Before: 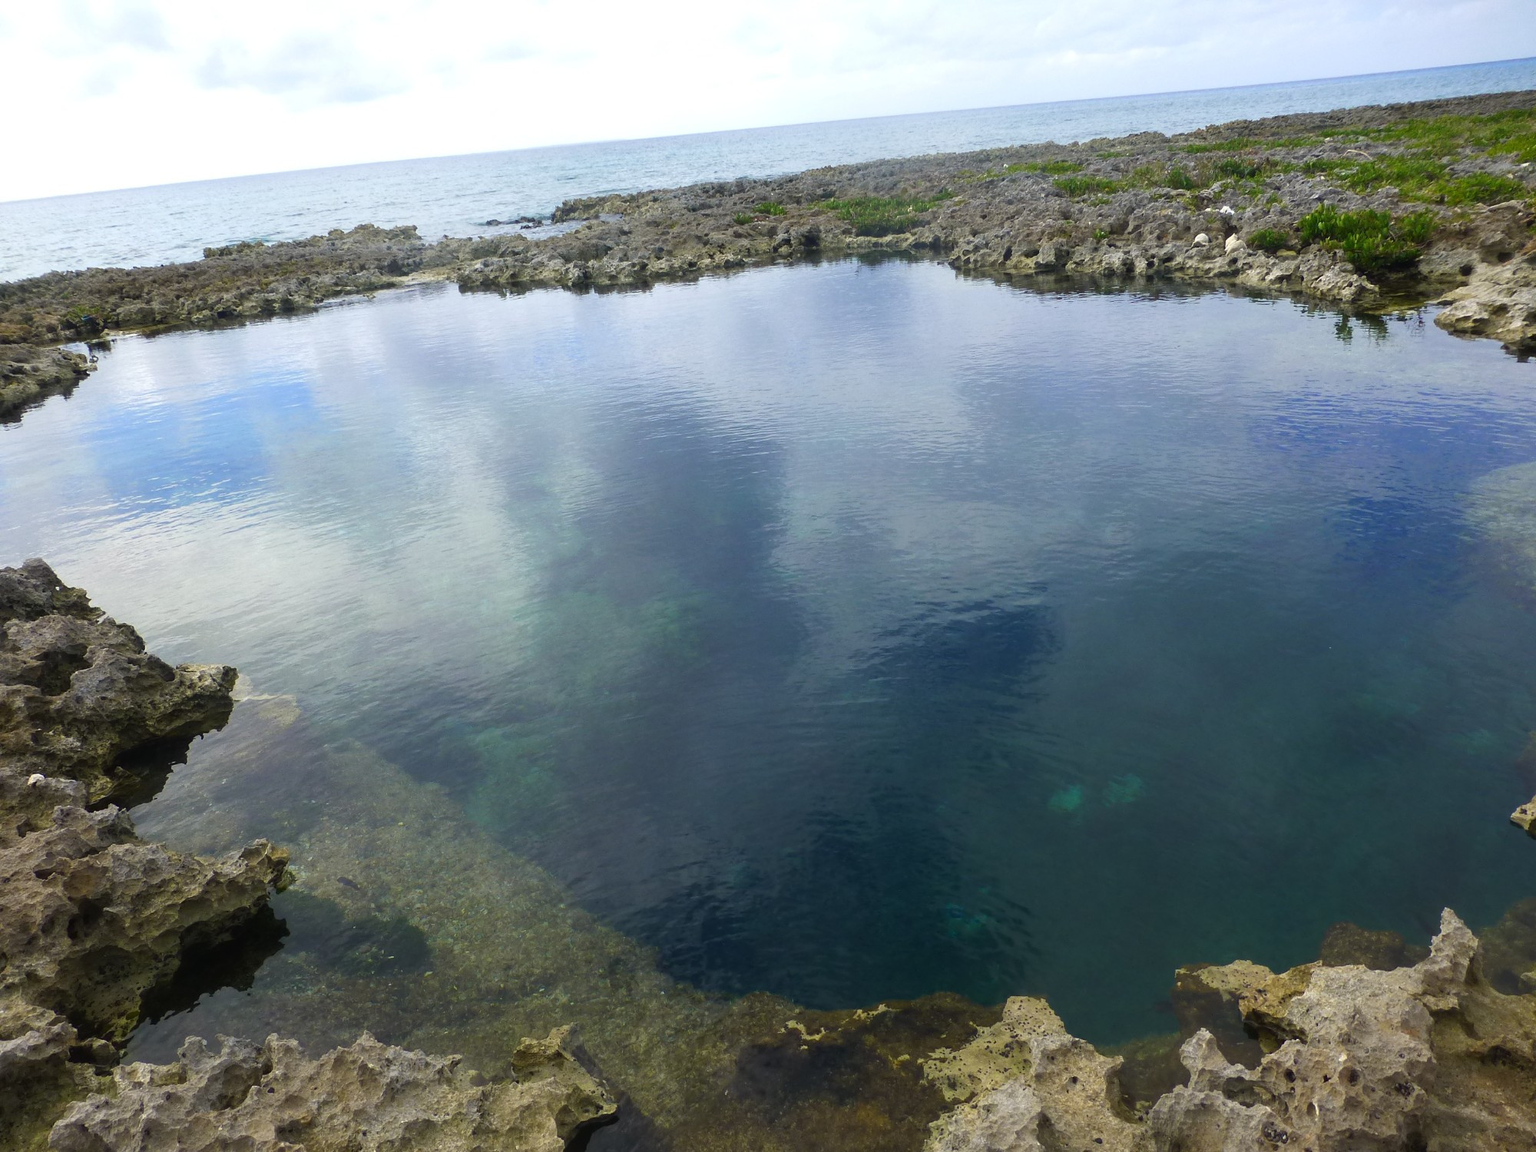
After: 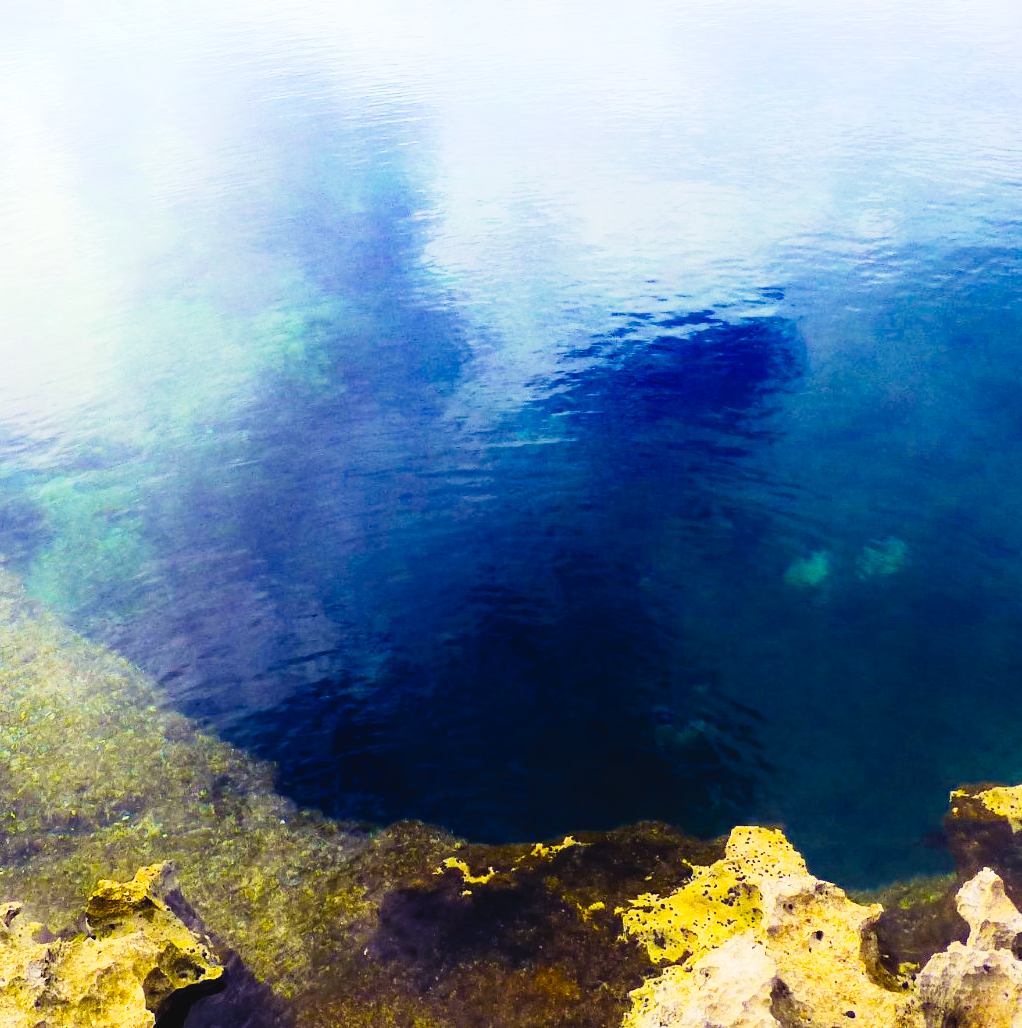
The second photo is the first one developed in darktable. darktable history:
tone curve: curves: ch0 [(0, 0.031) (0.139, 0.084) (0.311, 0.278) (0.495, 0.544) (0.718, 0.816) (0.841, 0.909) (1, 0.967)]; ch1 [(0, 0) (0.272, 0.249) (0.388, 0.385) (0.479, 0.456) (0.495, 0.497) (0.538, 0.55) (0.578, 0.595) (0.707, 0.778) (1, 1)]; ch2 [(0, 0) (0.125, 0.089) (0.353, 0.329) (0.443, 0.408) (0.502, 0.495) (0.56, 0.553) (0.608, 0.631) (1, 1)], preserve colors none
crop and rotate: left 29.026%, top 31.427%, right 19.861%
contrast brightness saturation: contrast 0.204, brightness 0.157, saturation 0.218
tone equalizer: -8 EV -1.05 EV, -7 EV -0.992 EV, -6 EV -0.869 EV, -5 EV -0.563 EV, -3 EV 0.551 EV, -2 EV 0.876 EV, -1 EV 1 EV, +0 EV 1.06 EV
color balance rgb: shadows lift › luminance -21.785%, shadows lift › chroma 9.135%, shadows lift › hue 285.63°, highlights gain › chroma 2.054%, highlights gain › hue 63.07°, linear chroma grading › global chroma 0.751%, perceptual saturation grading › global saturation 29.659%, perceptual brilliance grading › global brilliance 11.621%, global vibrance 16.319%, saturation formula JzAzBz (2021)
